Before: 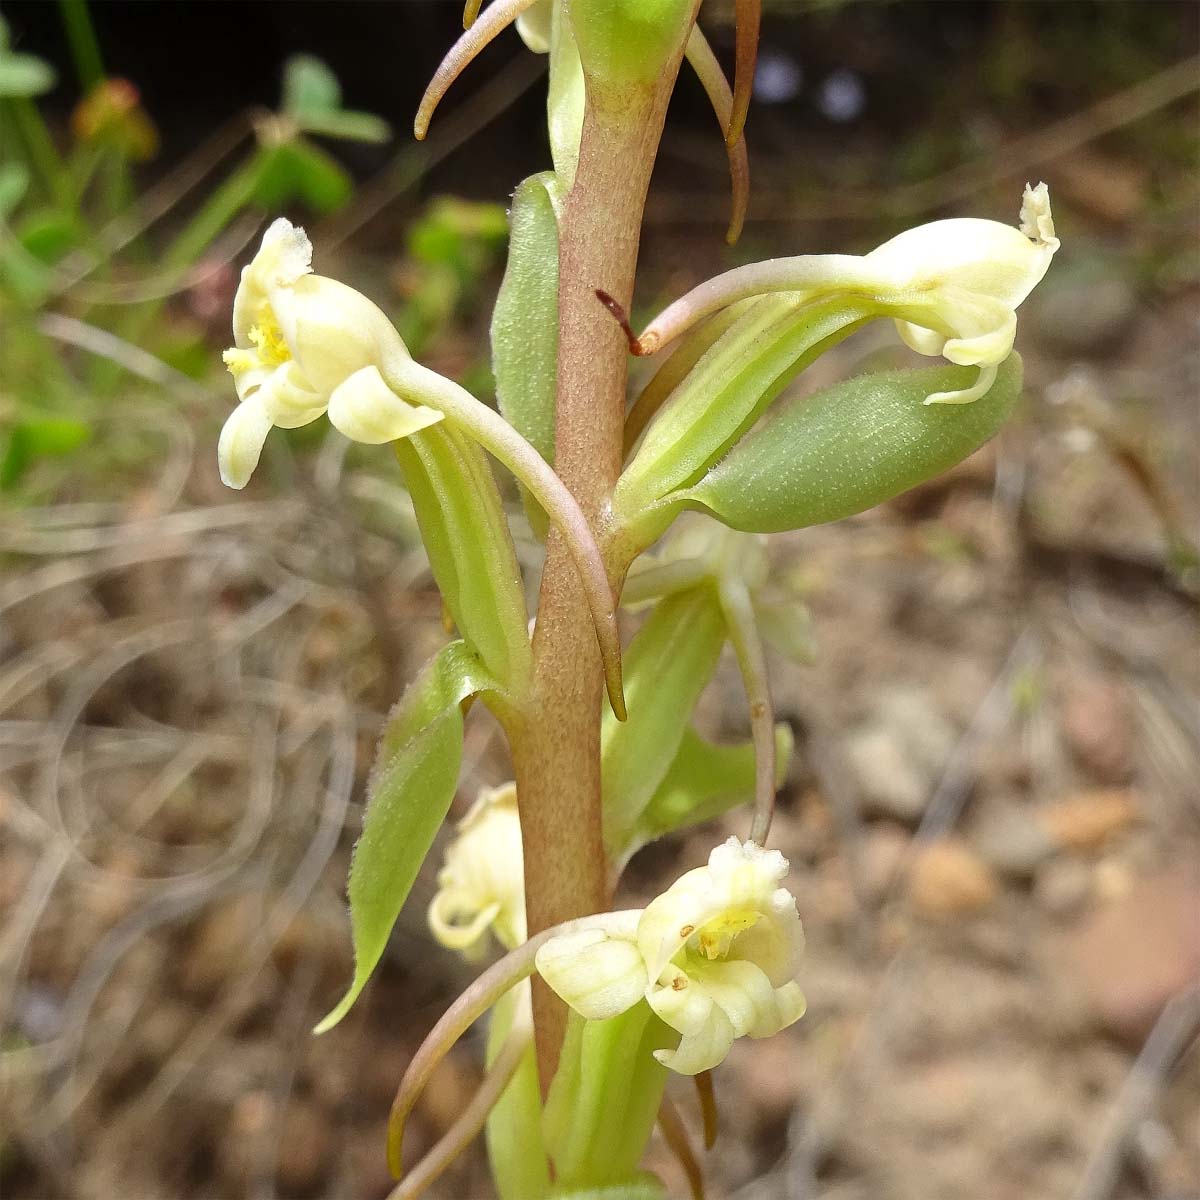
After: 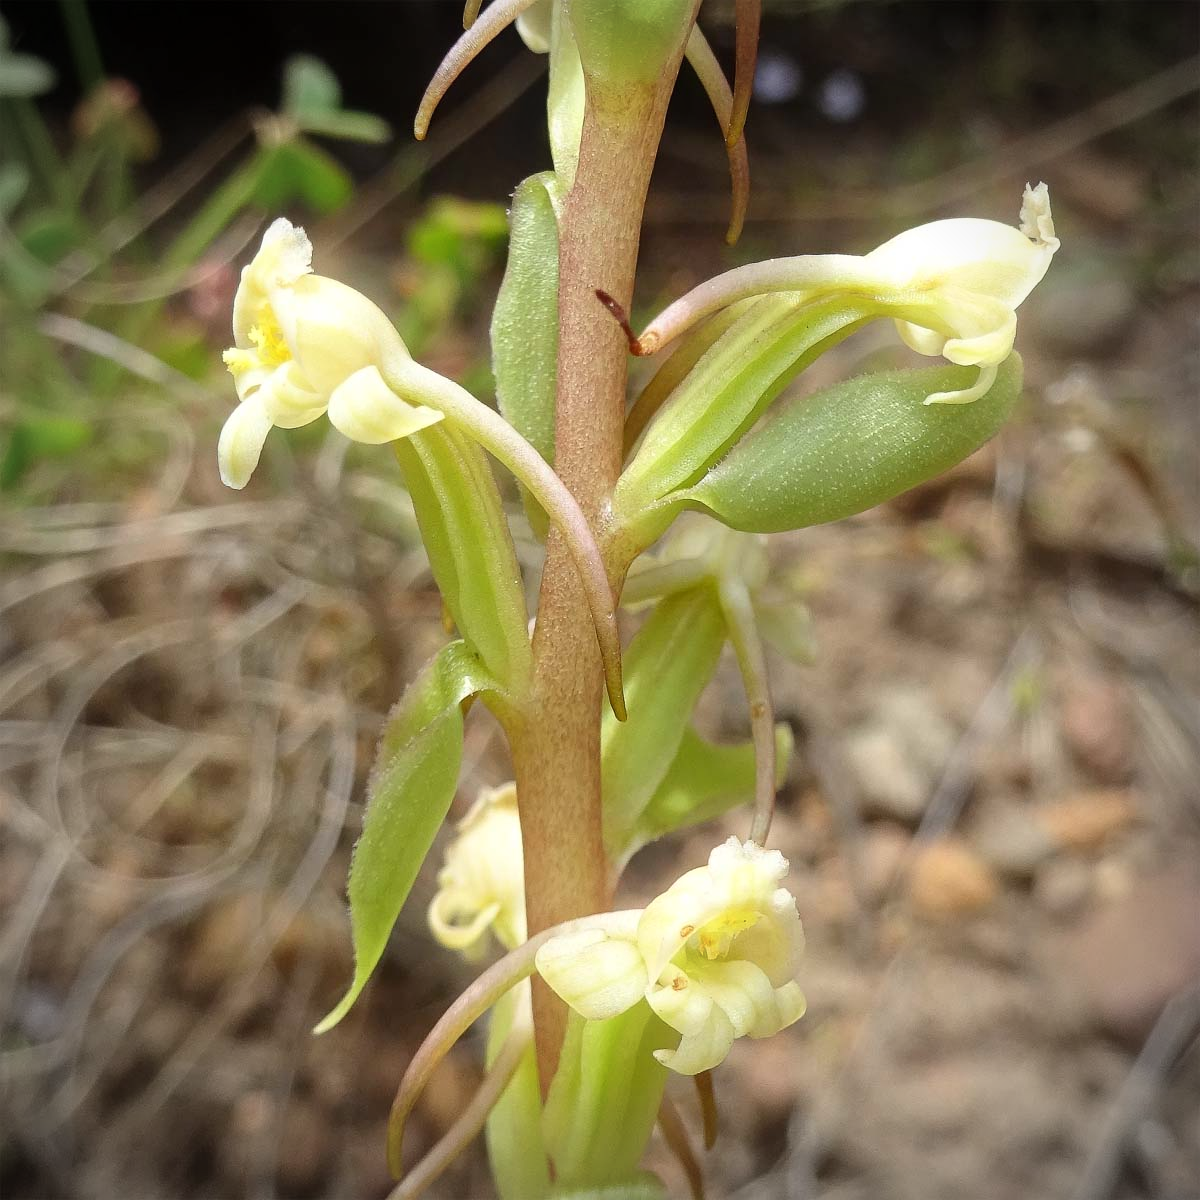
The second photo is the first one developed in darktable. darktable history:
vignetting: automatic ratio true
bloom: size 13.65%, threshold 98.39%, strength 4.82%
